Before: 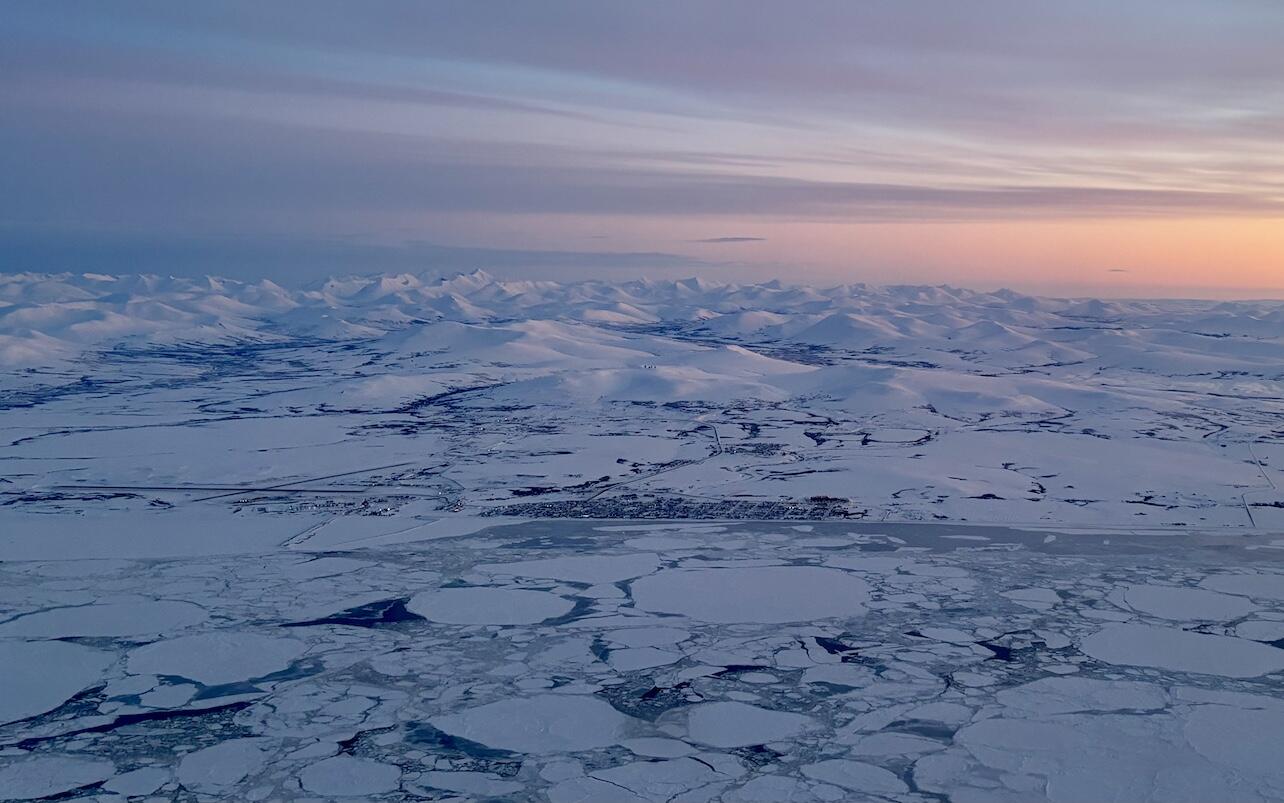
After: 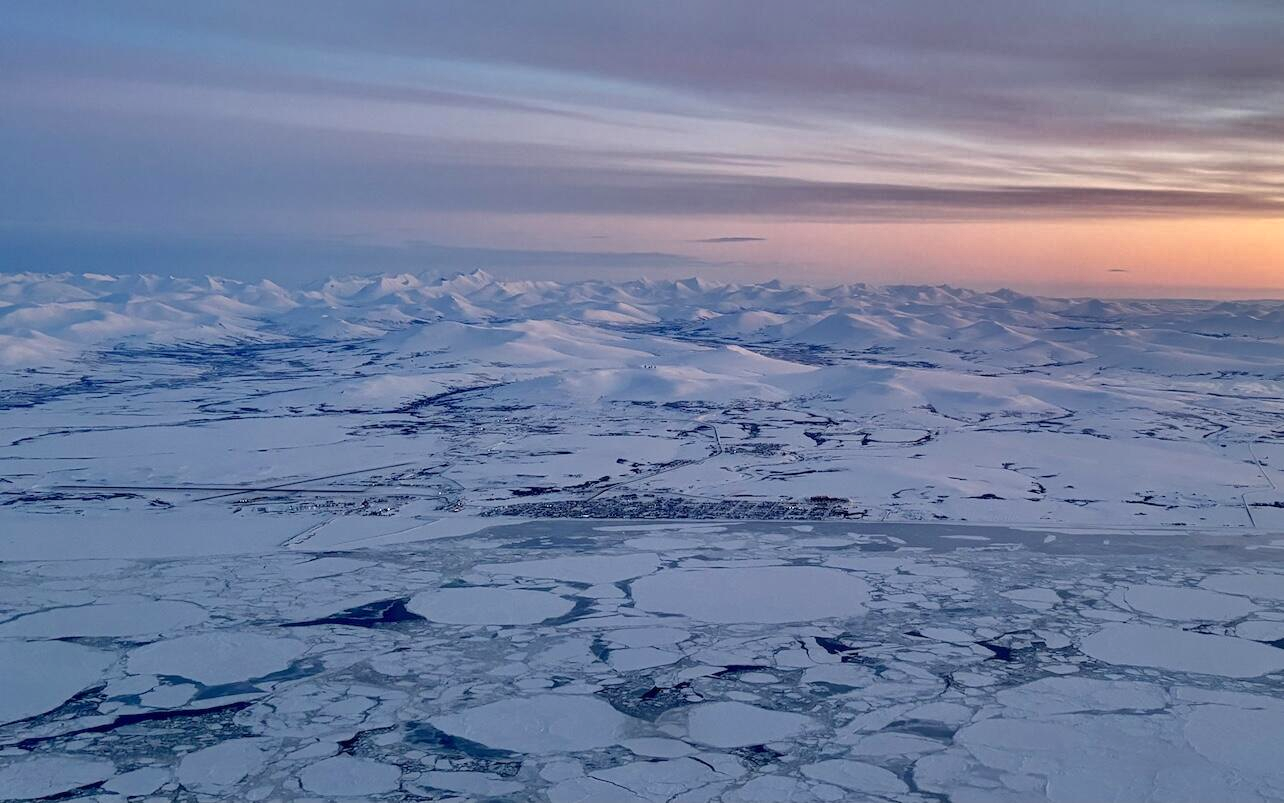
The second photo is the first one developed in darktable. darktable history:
exposure: exposure 0.376 EV, compensate highlight preservation false
shadows and highlights: shadows 20.91, highlights -82.73, soften with gaussian
